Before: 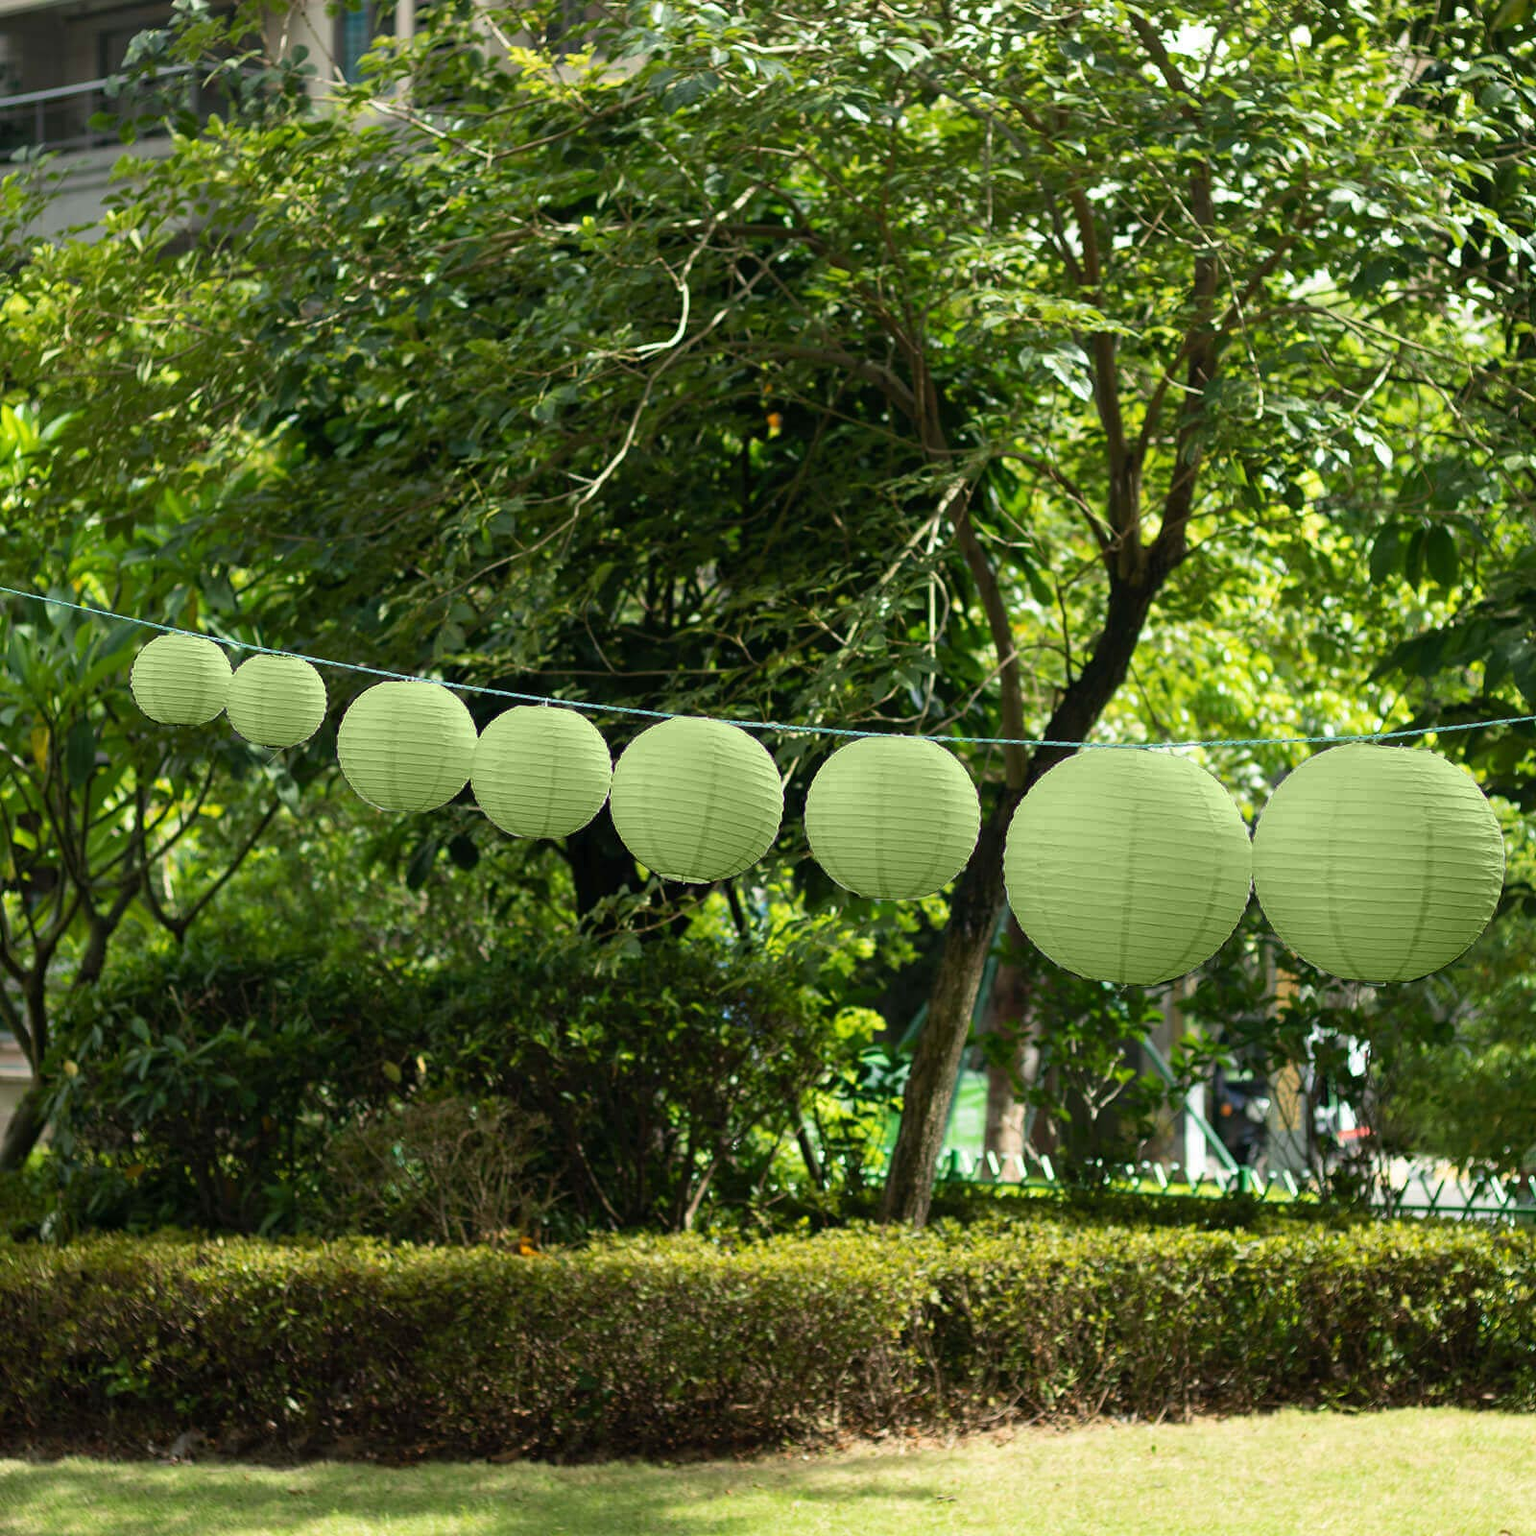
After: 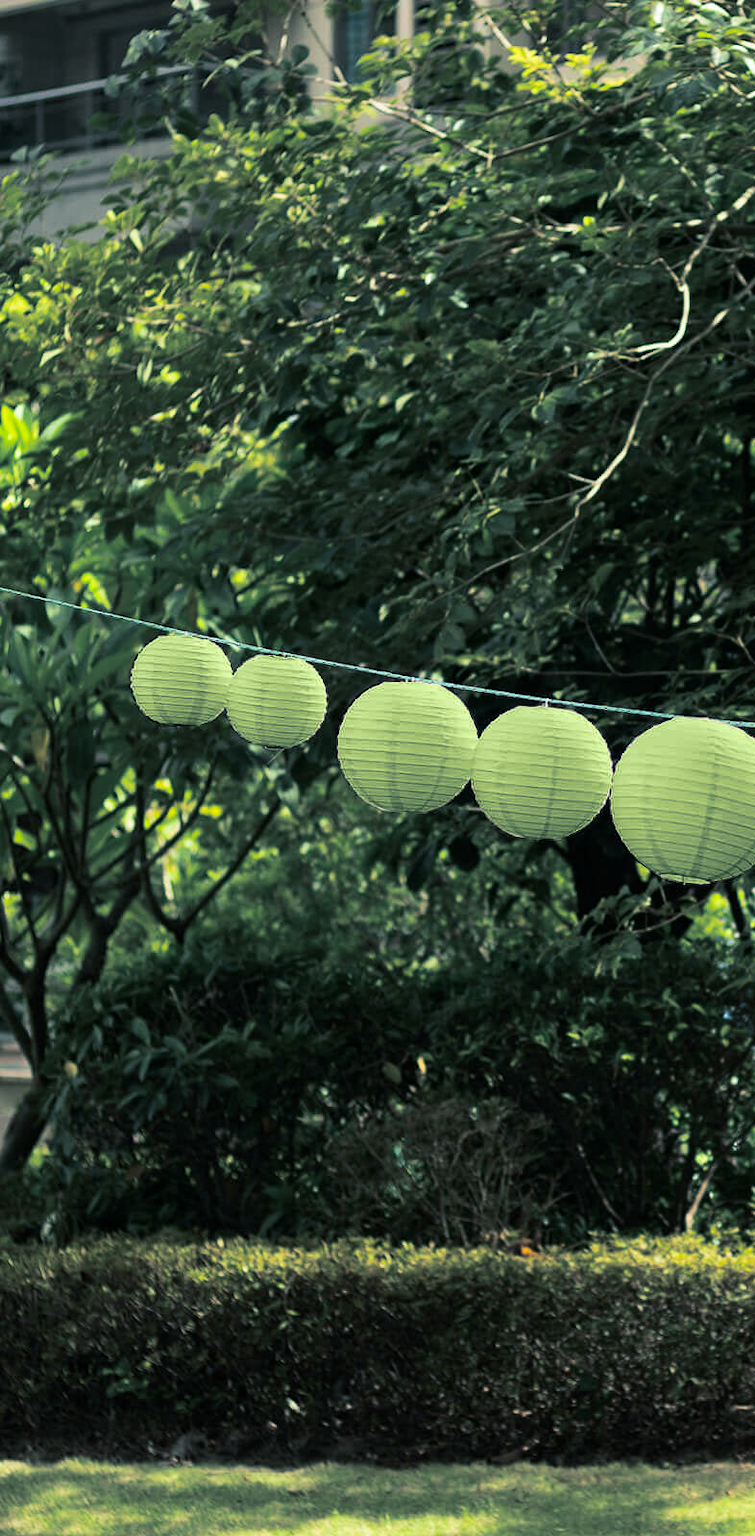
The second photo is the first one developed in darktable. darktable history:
crop and rotate: left 0%, top 0%, right 50.845%
split-toning: shadows › hue 205.2°, shadows › saturation 0.29, highlights › hue 50.4°, highlights › saturation 0.38, balance -49.9
contrast brightness saturation: contrast 0.15, brightness -0.01, saturation 0.1
